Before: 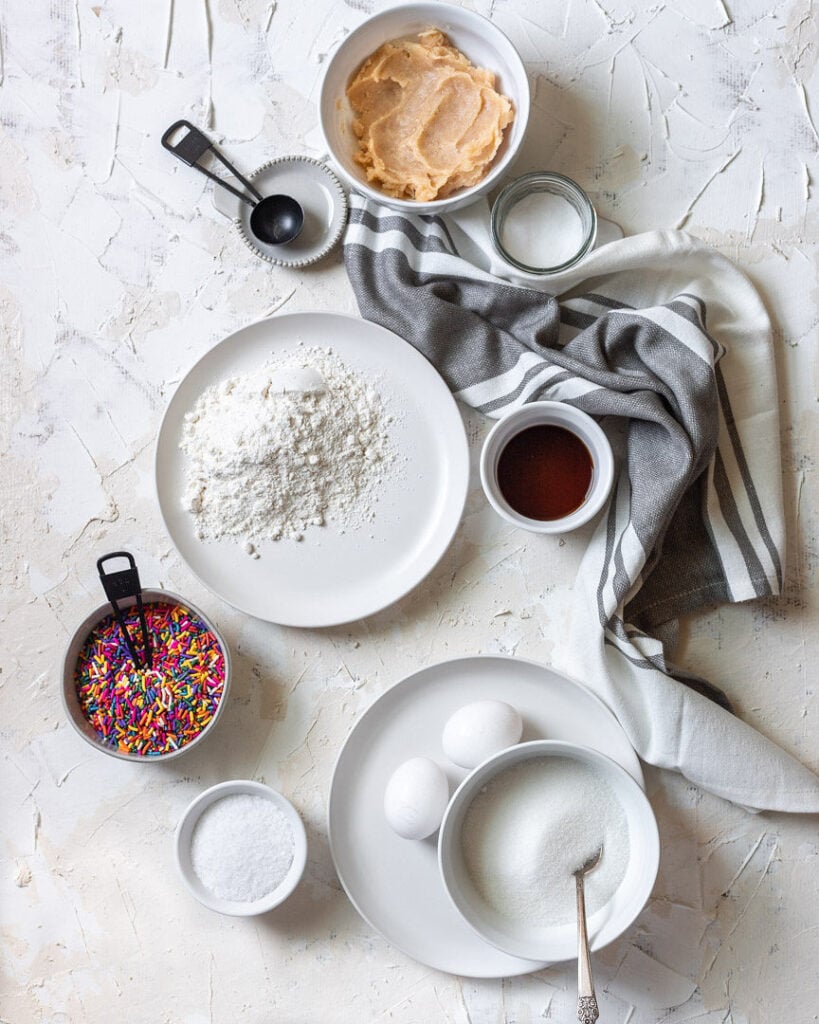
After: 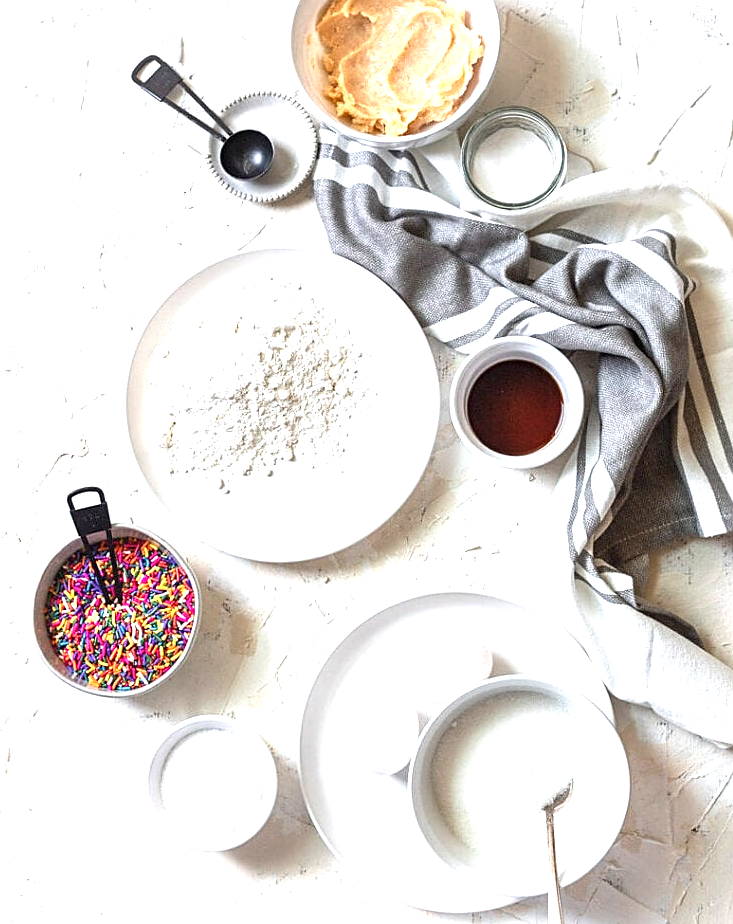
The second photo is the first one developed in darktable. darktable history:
crop: left 3.736%, top 6.365%, right 6.718%, bottom 3.31%
sharpen: amount 0.497
exposure: black level correction 0, exposure 1.1 EV, compensate highlight preservation false
